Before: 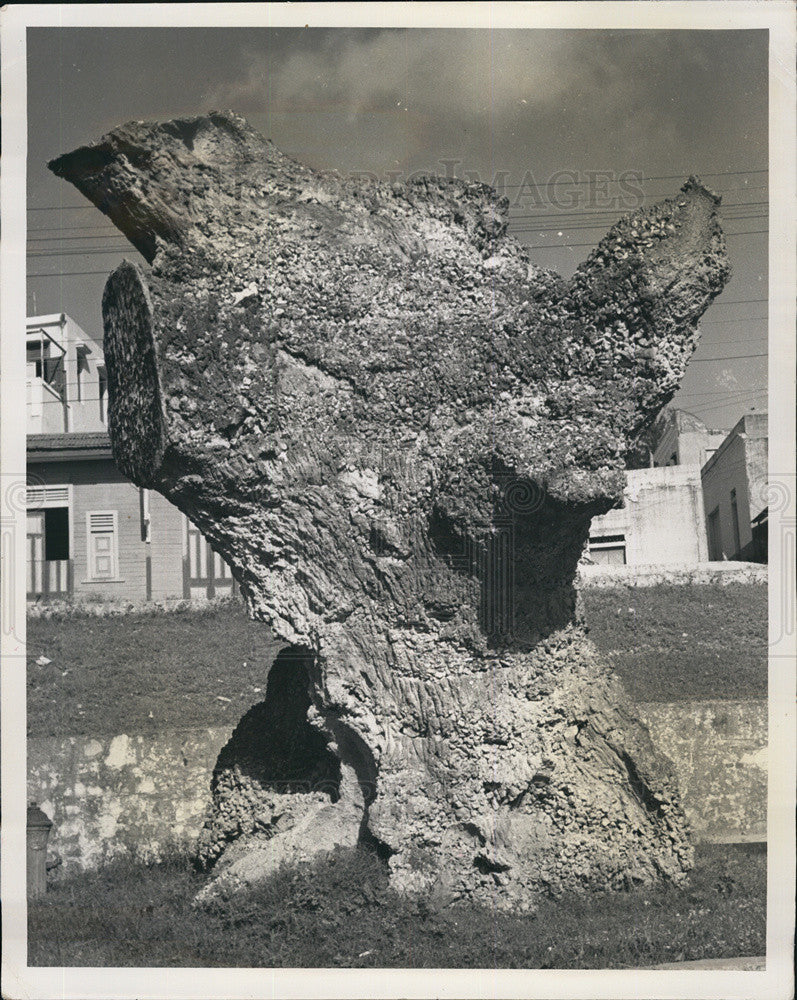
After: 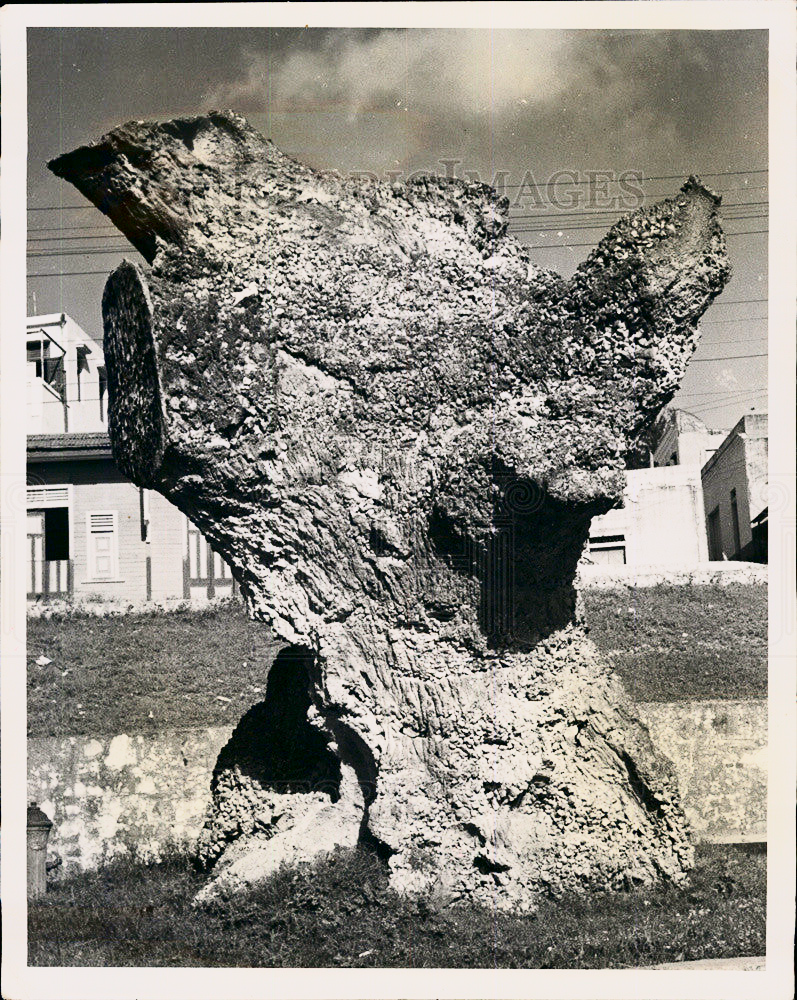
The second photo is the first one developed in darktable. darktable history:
exposure: exposure -0.462 EV, compensate highlight preservation false
contrast brightness saturation: contrast 0.32, brightness -0.08, saturation 0.17
tone curve: curves: ch0 [(0.013, 0) (0.061, 0.068) (0.239, 0.256) (0.502, 0.505) (0.683, 0.676) (0.761, 0.773) (0.858, 0.858) (0.987, 0.945)]; ch1 [(0, 0) (0.172, 0.123) (0.304, 0.288) (0.414, 0.44) (0.472, 0.473) (0.502, 0.508) (0.521, 0.528) (0.583, 0.595) (0.654, 0.673) (0.728, 0.761) (1, 1)]; ch2 [(0, 0) (0.411, 0.424) (0.485, 0.476) (0.502, 0.502) (0.553, 0.557) (0.57, 0.576) (1, 1)], color space Lab, independent channels, preserve colors none
base curve: curves: ch0 [(0, 0) (0.005, 0.002) (0.15, 0.3) (0.4, 0.7) (0.75, 0.95) (1, 1)], preserve colors none
white balance: emerald 1
